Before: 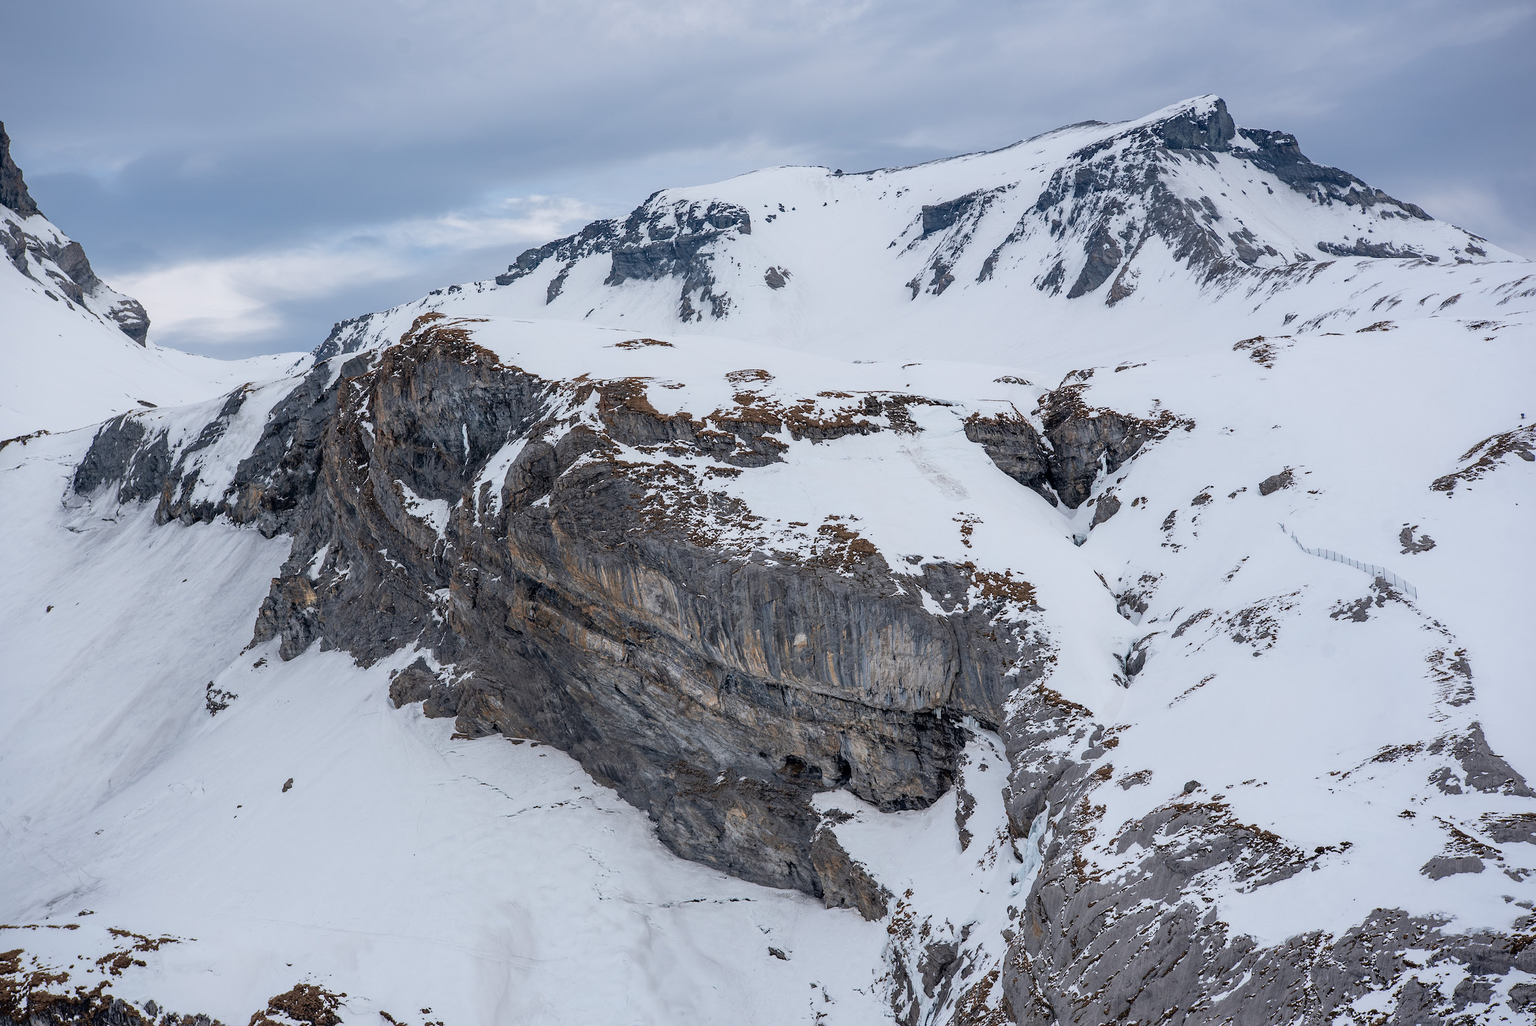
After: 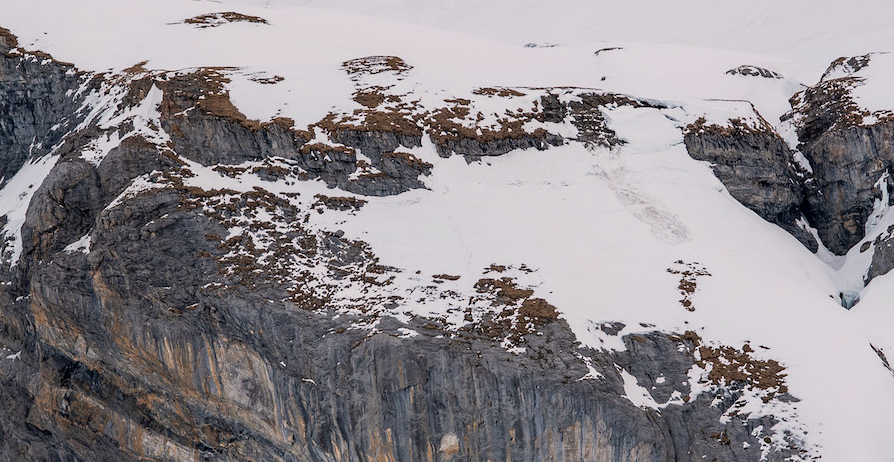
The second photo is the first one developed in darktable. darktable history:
color balance rgb: highlights gain › chroma 2.879%, highlights gain › hue 60.36°, linear chroma grading › global chroma 14.432%, perceptual saturation grading › global saturation -2.73%, perceptual saturation grading › shadows -2.869%
crop: left 31.689%, top 32.221%, right 27.652%, bottom 36.274%
